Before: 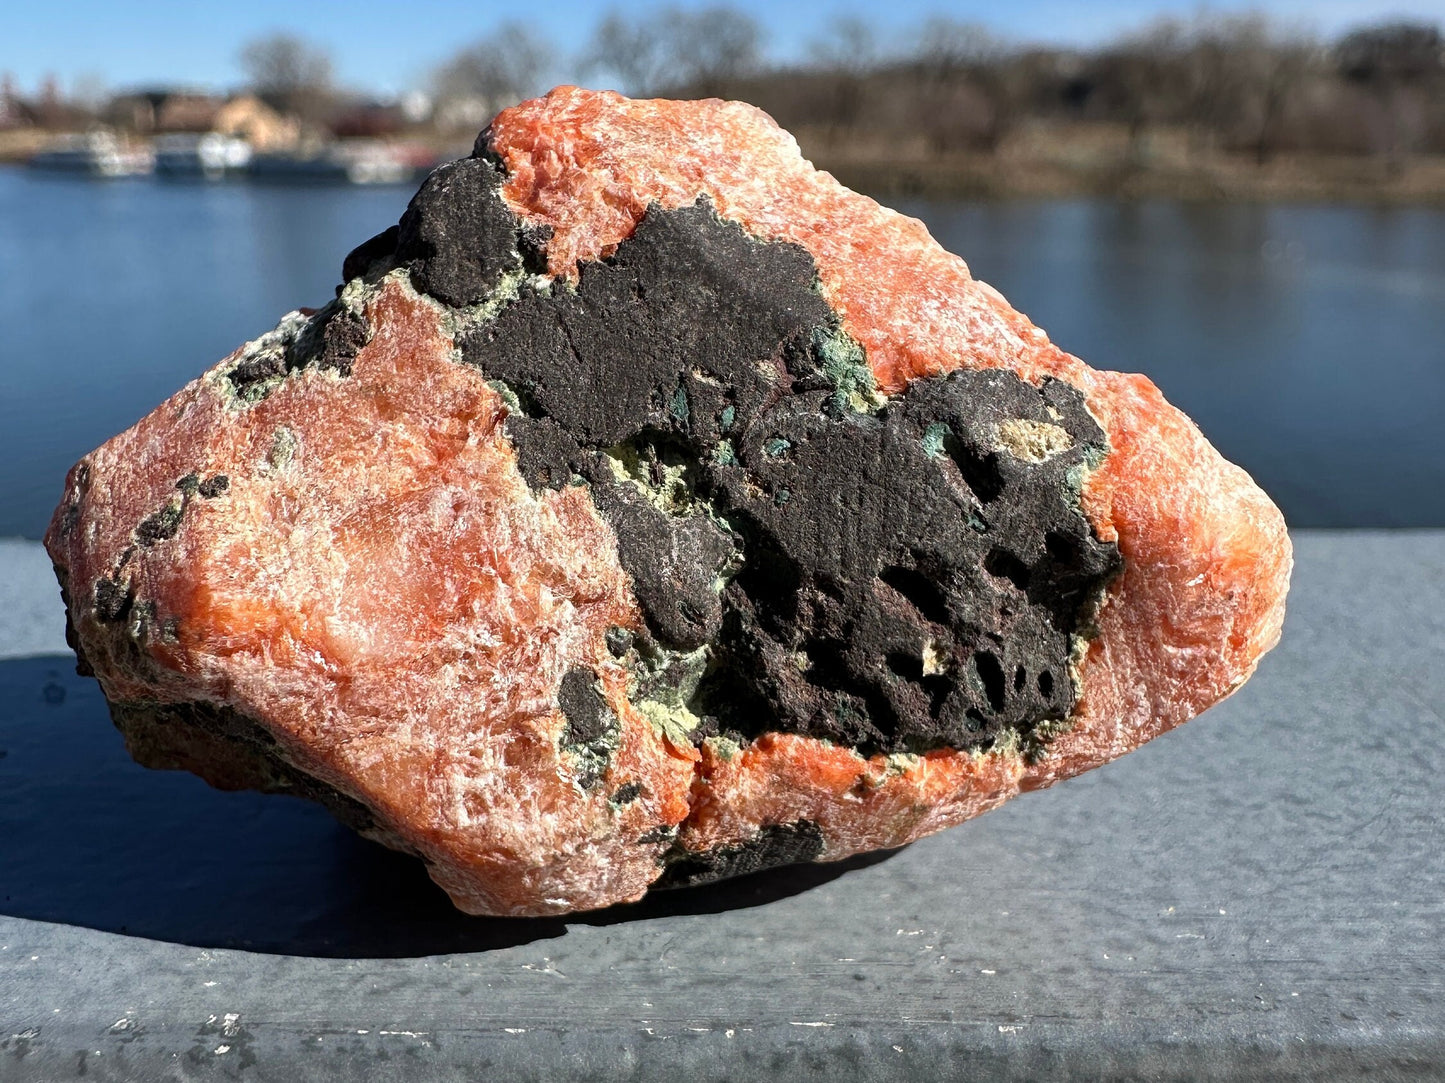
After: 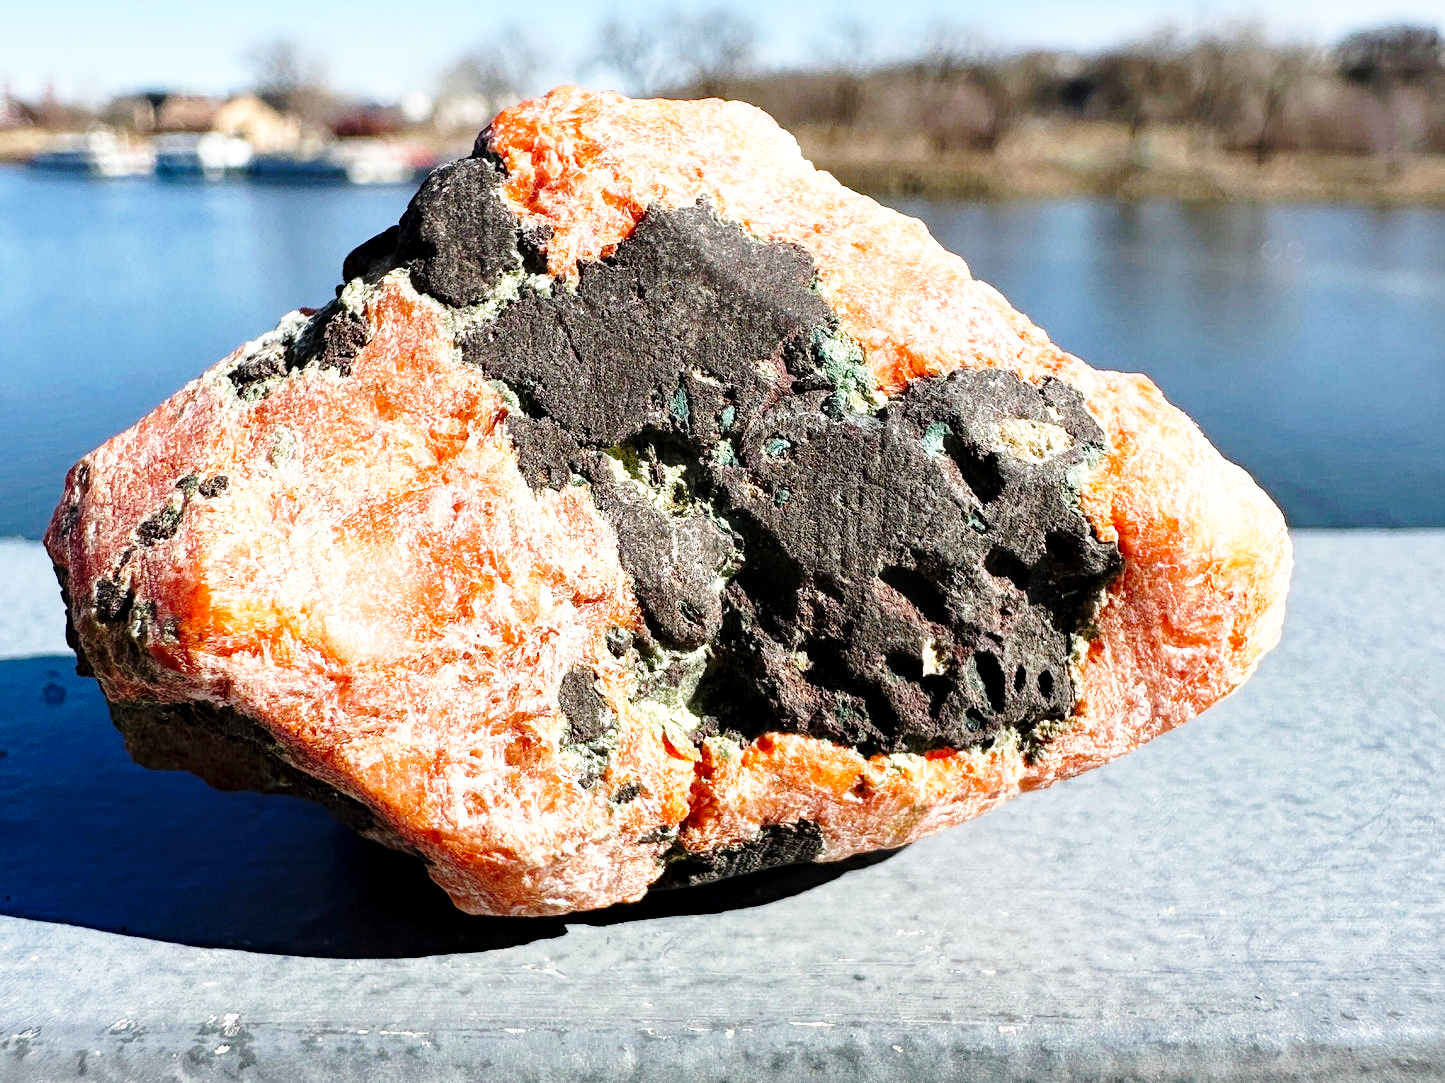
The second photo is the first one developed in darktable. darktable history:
color balance rgb: shadows fall-off 101%, linear chroma grading › mid-tones 7.63%, perceptual saturation grading › mid-tones 11.68%, mask middle-gray fulcrum 22.45%, global vibrance 10.11%, saturation formula JzAzBz (2021)
base curve: curves: ch0 [(0, 0) (0.028, 0.03) (0.105, 0.232) (0.387, 0.748) (0.754, 0.968) (1, 1)], fusion 1, exposure shift 0.576, preserve colors none
